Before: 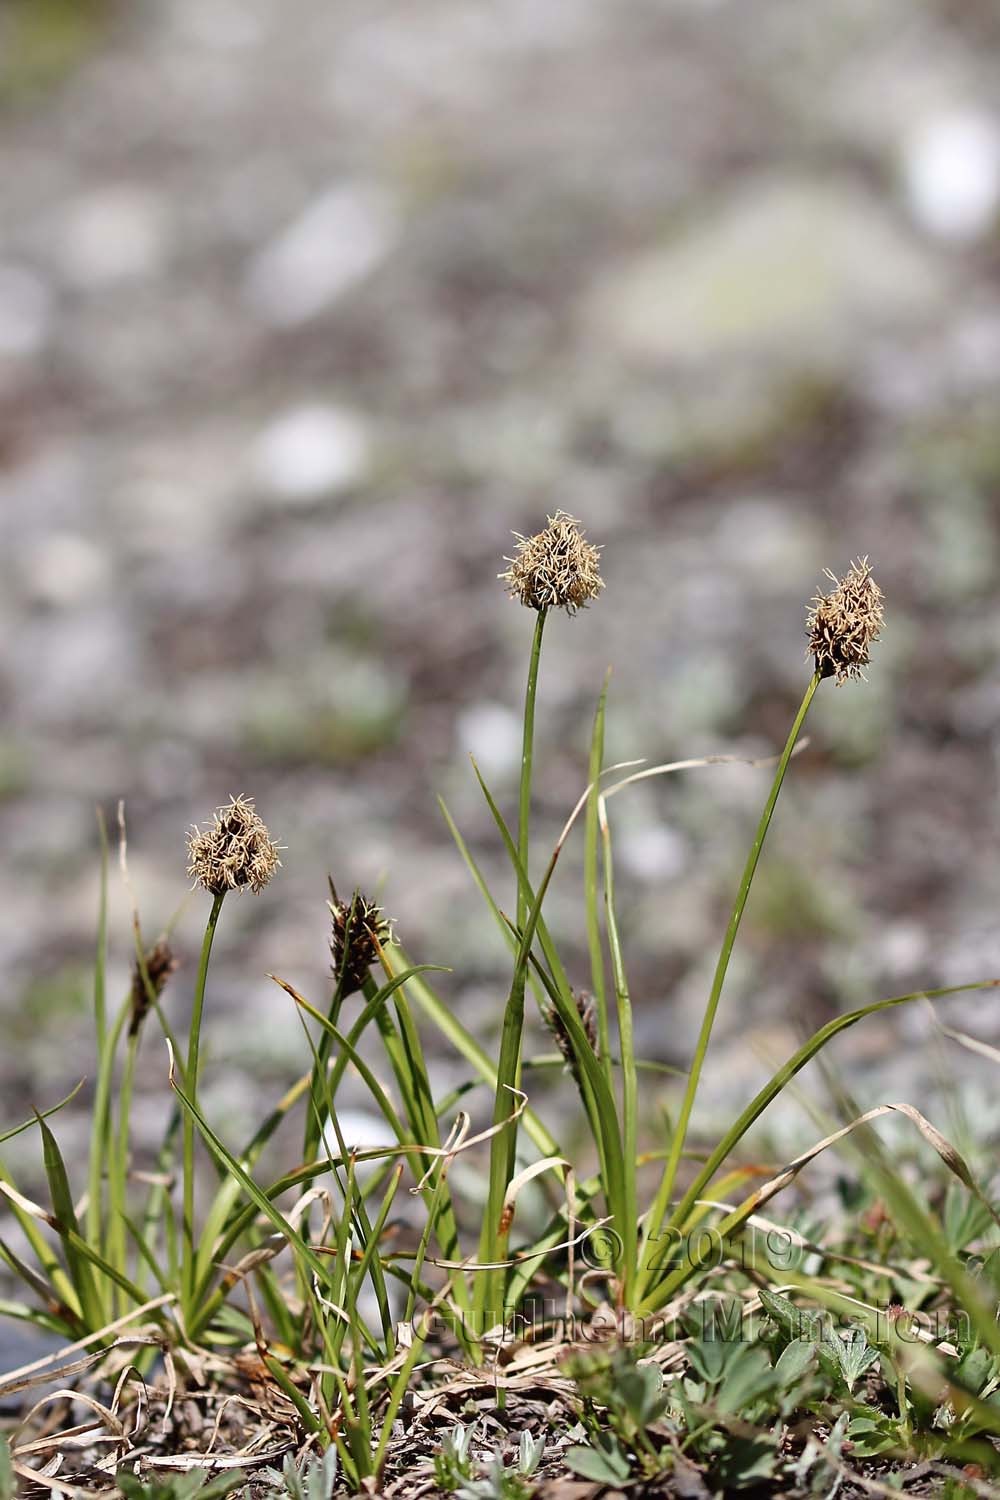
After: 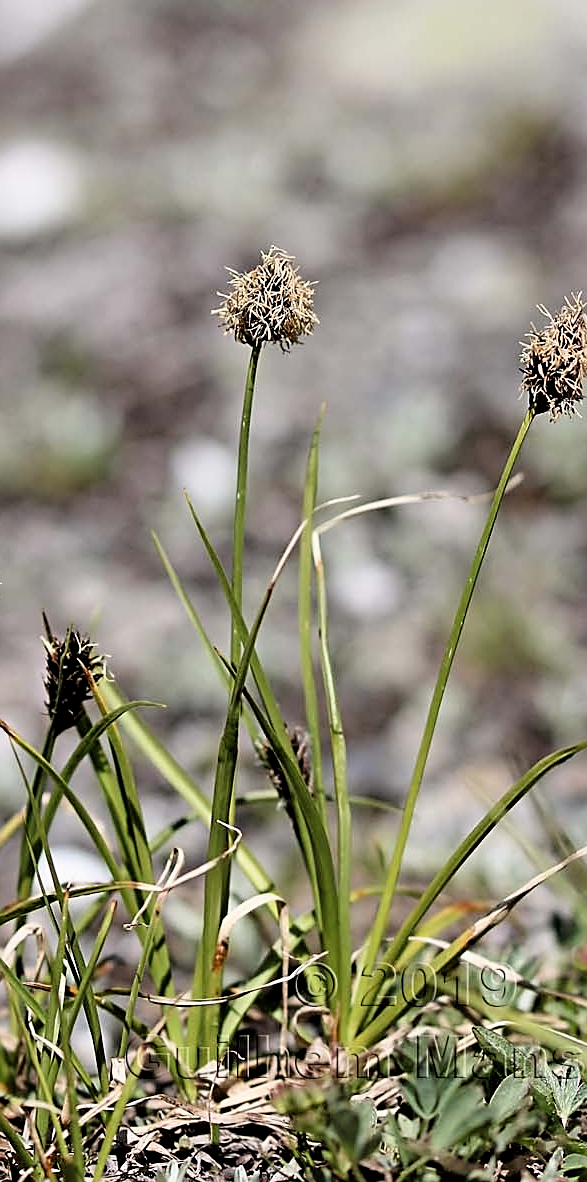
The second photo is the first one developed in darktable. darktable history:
filmic rgb: black relative exposure -6.25 EV, white relative exposure 2.8 EV, target black luminance 0%, hardness 4.6, latitude 67.76%, contrast 1.277, shadows ↔ highlights balance -3.18%
crop and rotate: left 28.613%, top 17.605%, right 12.66%, bottom 3.532%
sharpen: on, module defaults
